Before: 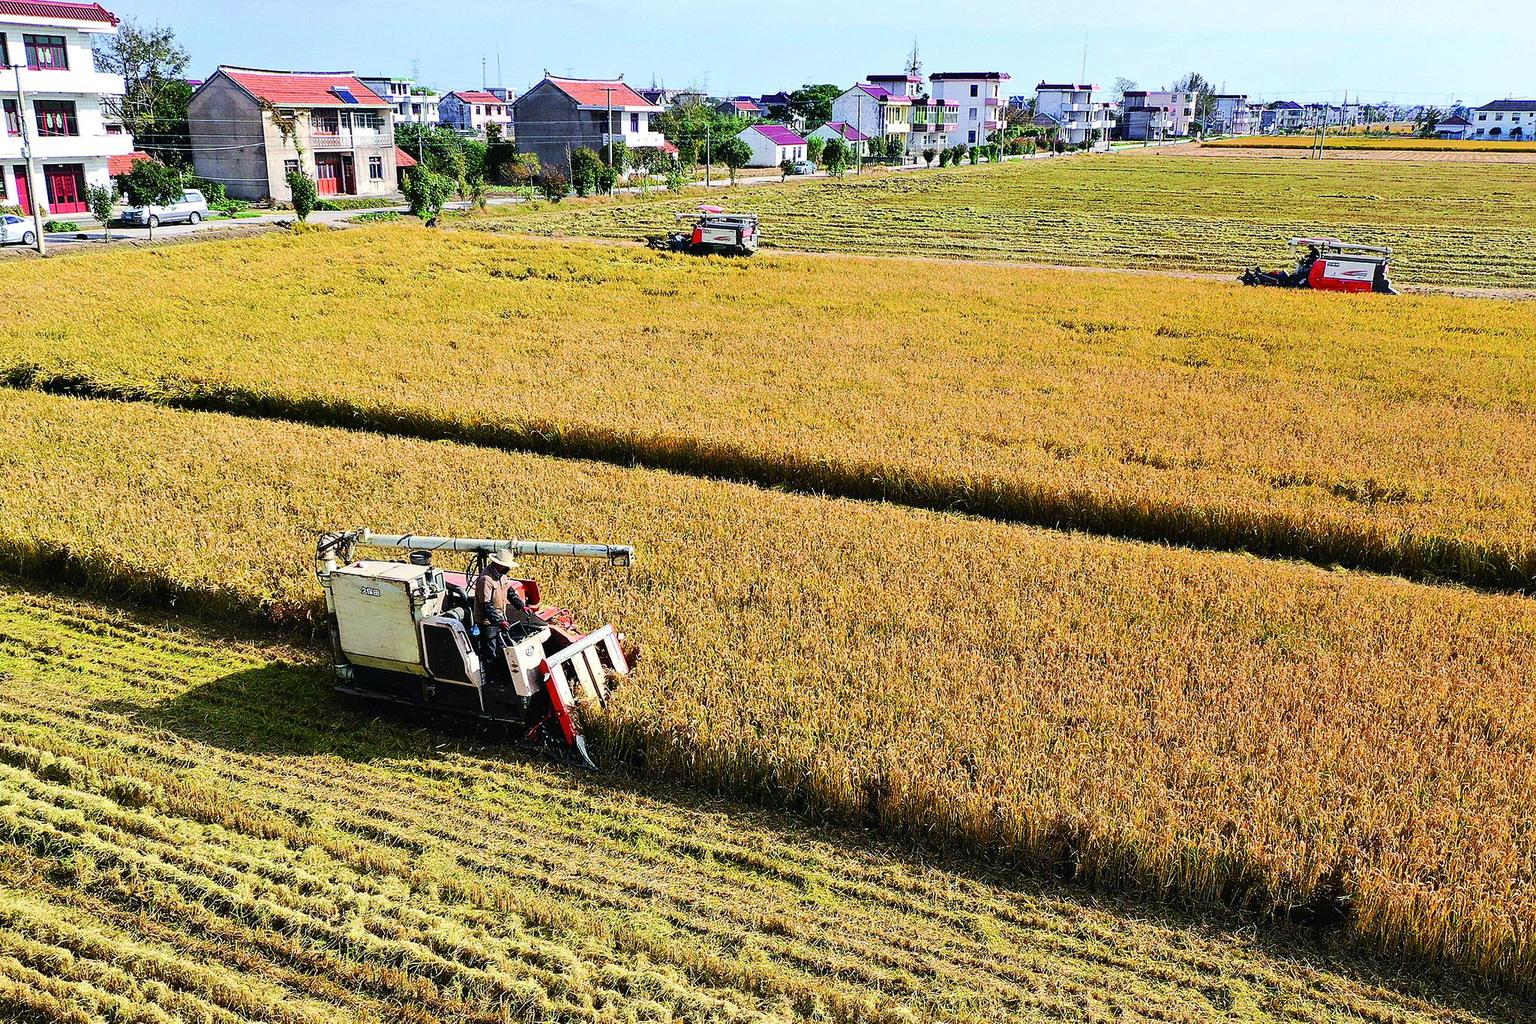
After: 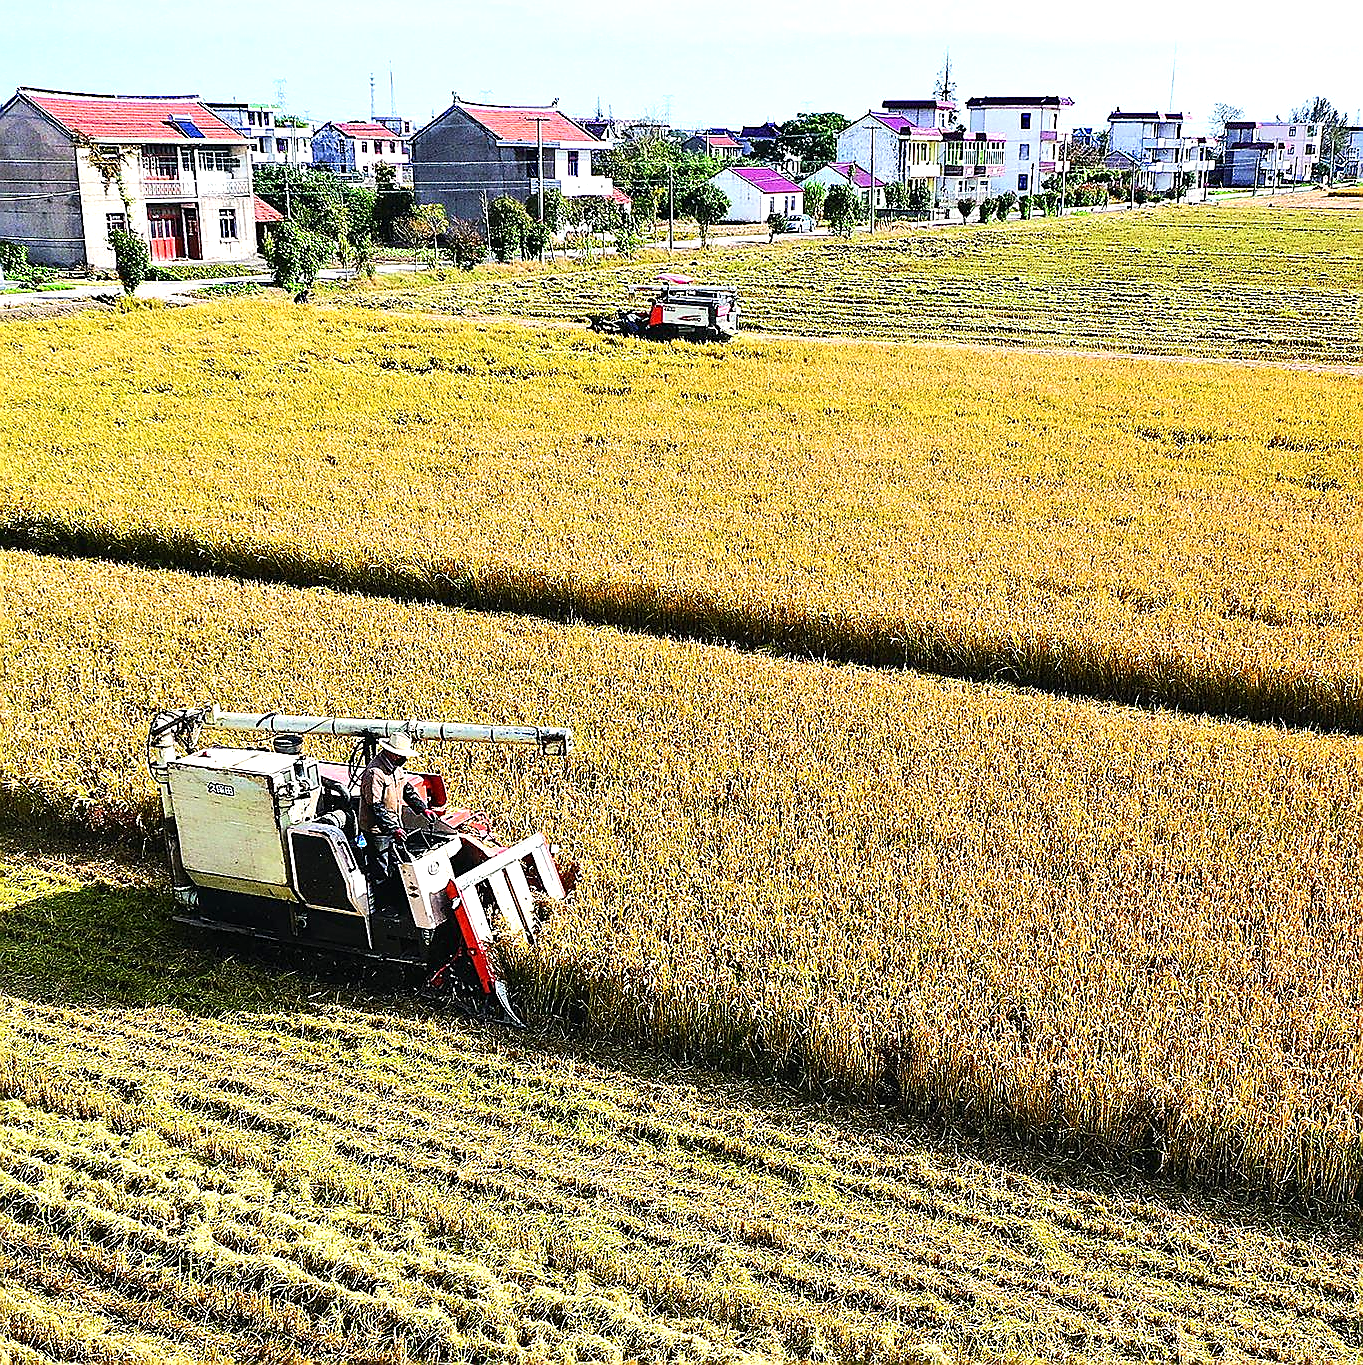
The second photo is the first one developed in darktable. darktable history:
crop and rotate: left 13.373%, right 20.029%
exposure: exposure 0.6 EV, compensate highlight preservation false
sharpen: radius 1.368, amount 1.267, threshold 0.779
